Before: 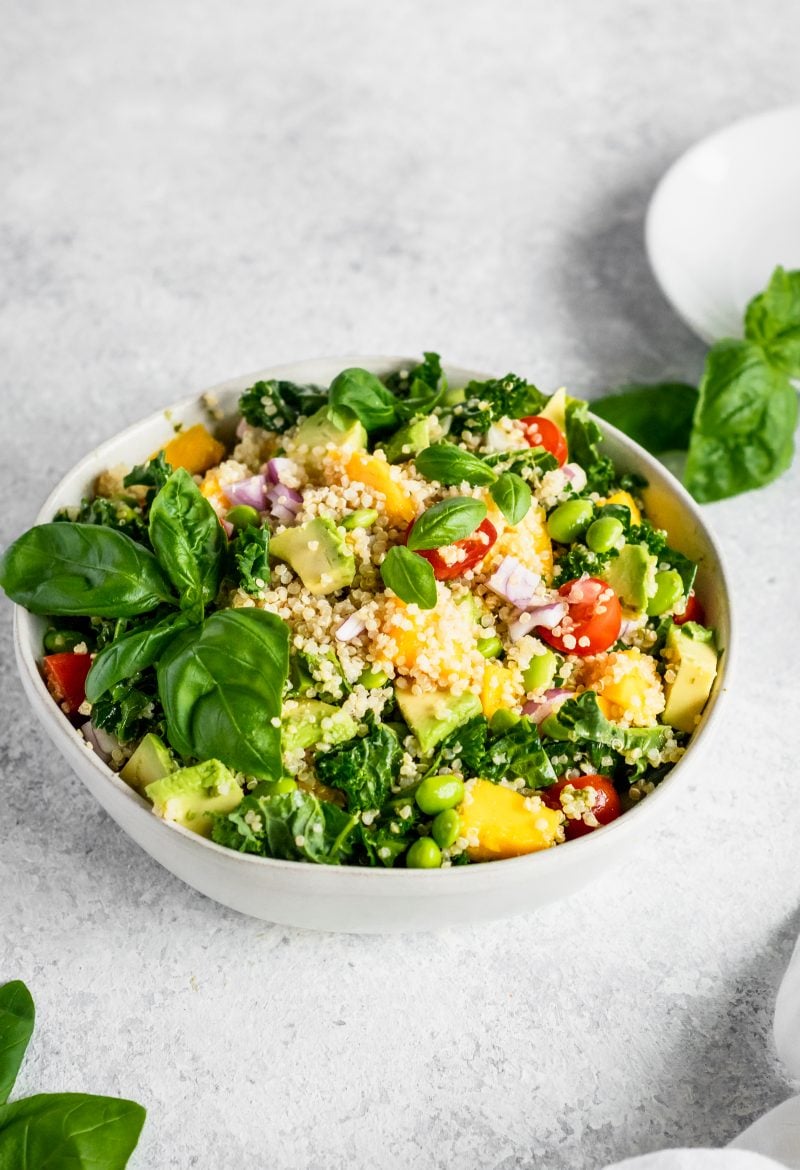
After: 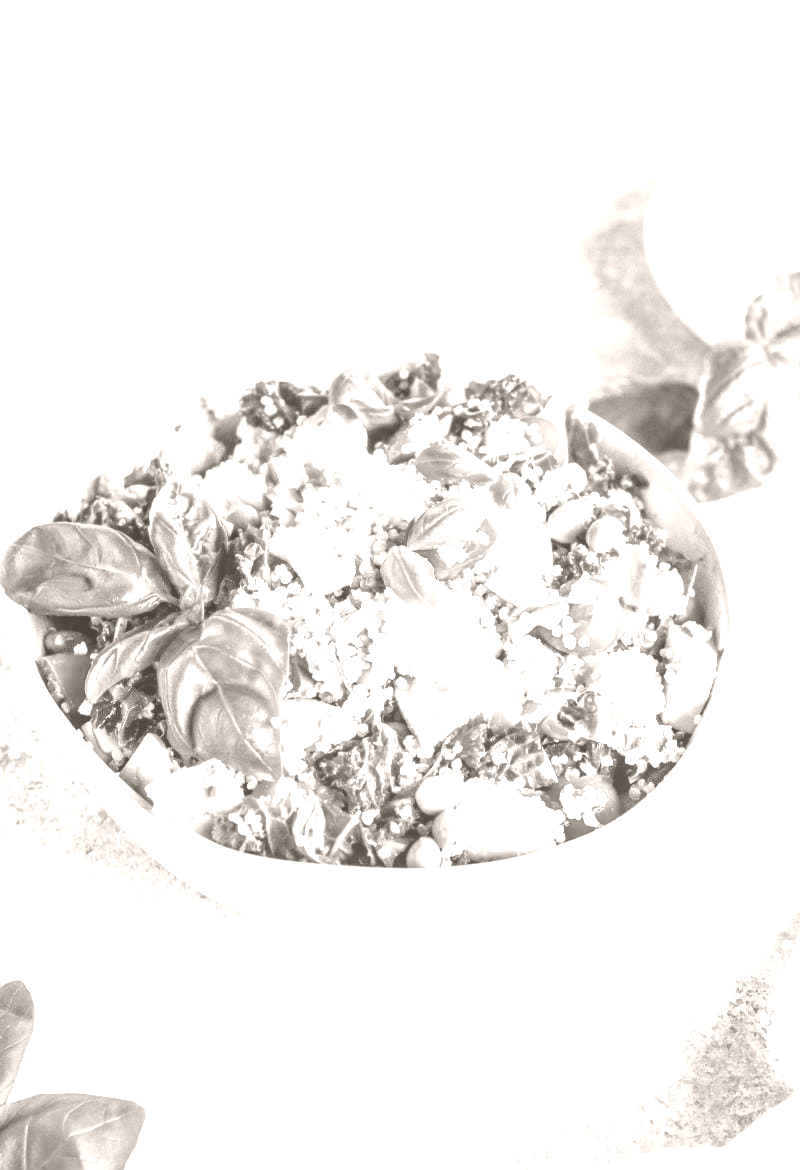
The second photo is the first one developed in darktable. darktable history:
local contrast: detail 130%
colorize: hue 34.49°, saturation 35.33%, source mix 100%, lightness 55%, version 1
exposure: black level correction 0, exposure 0.7 EV, compensate exposure bias true, compensate highlight preservation false
color zones: curves: ch0 [(0, 0.613) (0.01, 0.613) (0.245, 0.448) (0.498, 0.529) (0.642, 0.665) (0.879, 0.777) (0.99, 0.613)]; ch1 [(0, 0) (0.143, 0) (0.286, 0) (0.429, 0) (0.571, 0) (0.714, 0) (0.857, 0)], mix -93.41%
